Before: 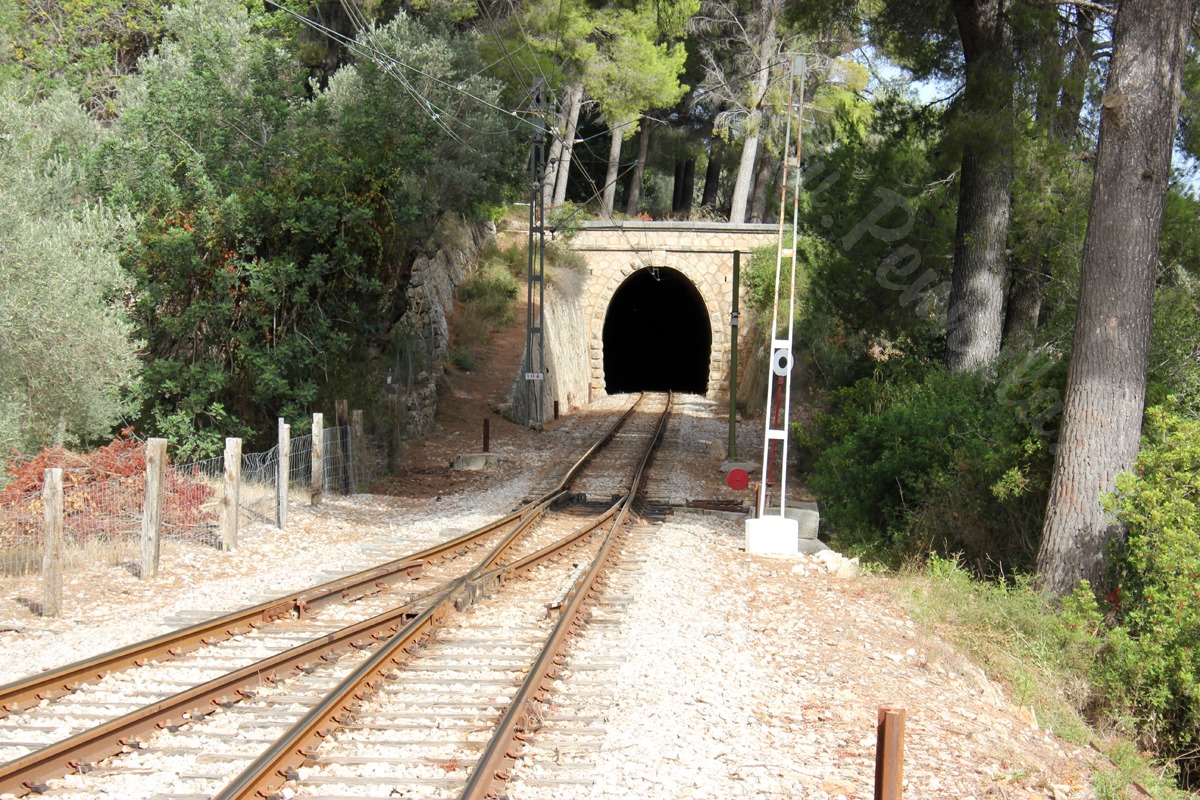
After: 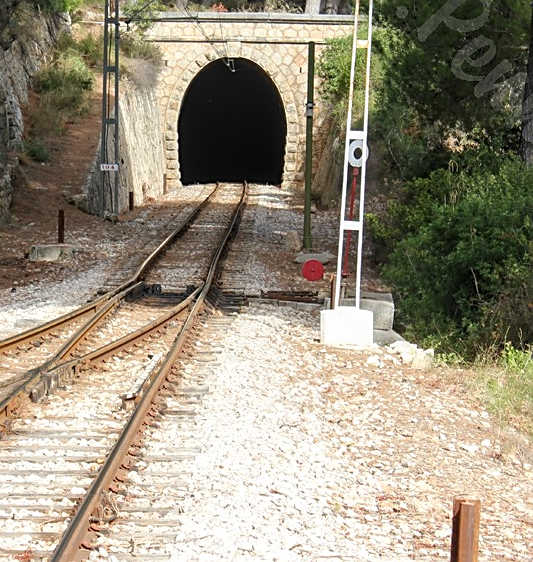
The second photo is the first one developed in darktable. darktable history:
crop: left 35.432%, top 26.233%, right 20.145%, bottom 3.432%
local contrast: on, module defaults
sharpen: on, module defaults
